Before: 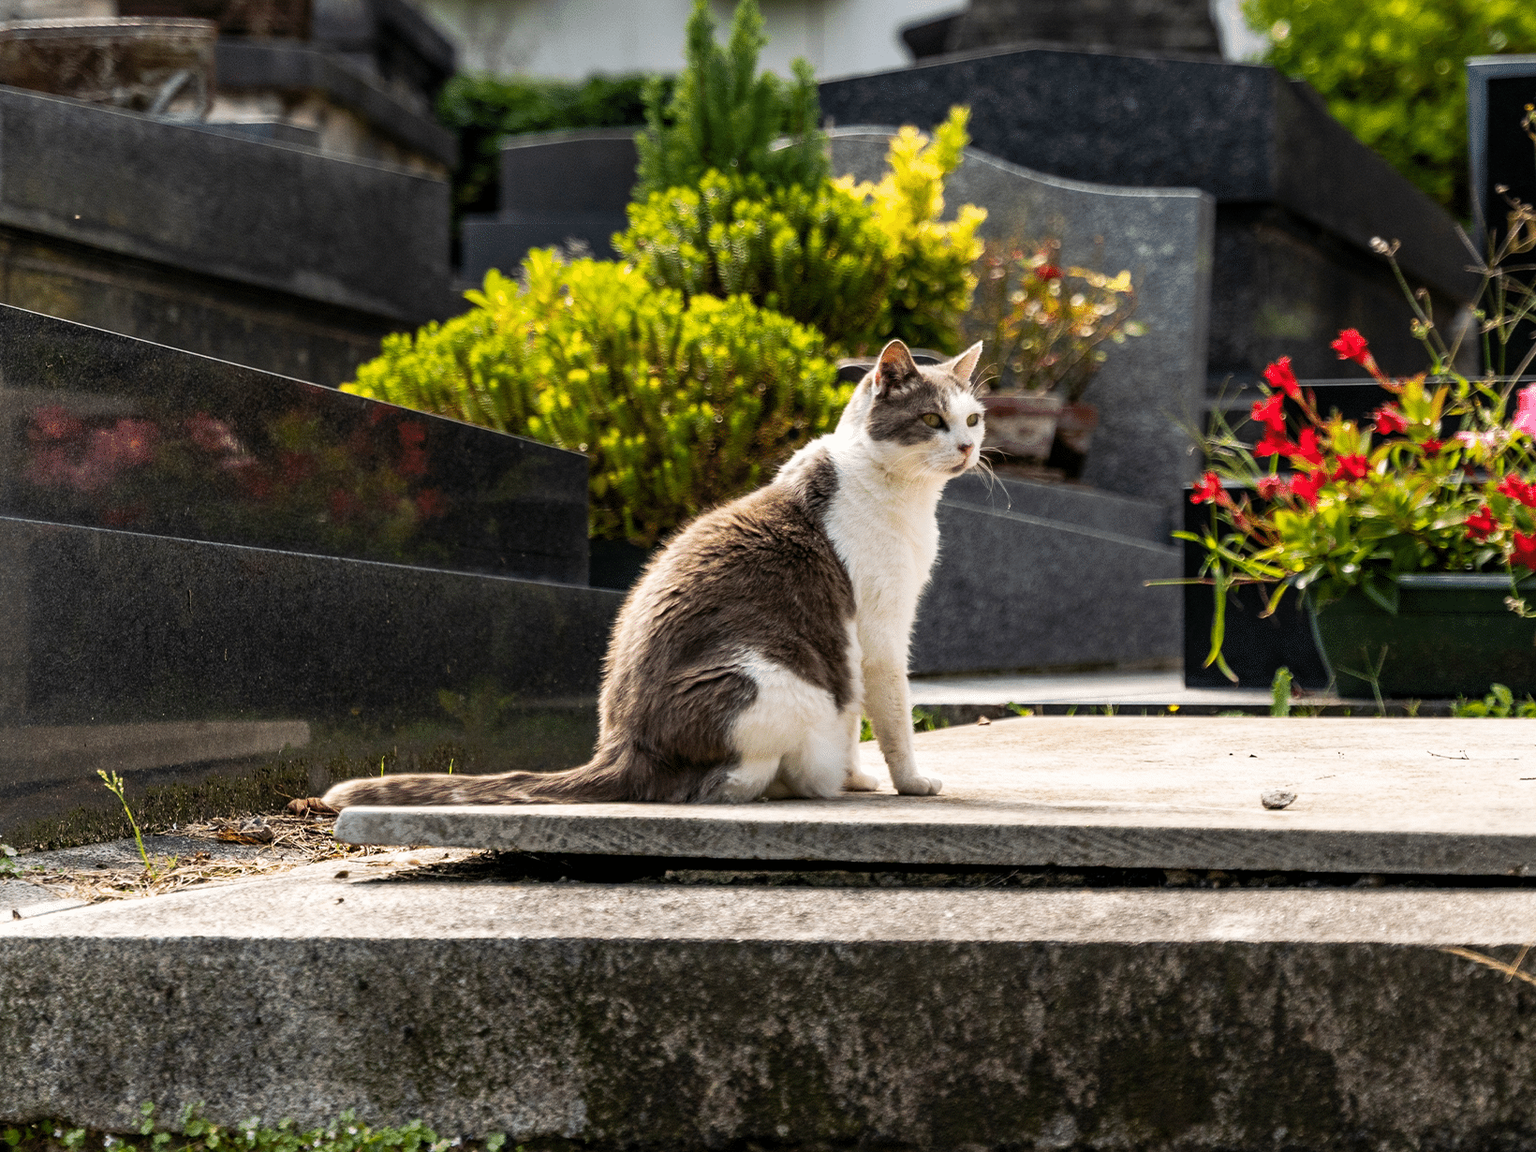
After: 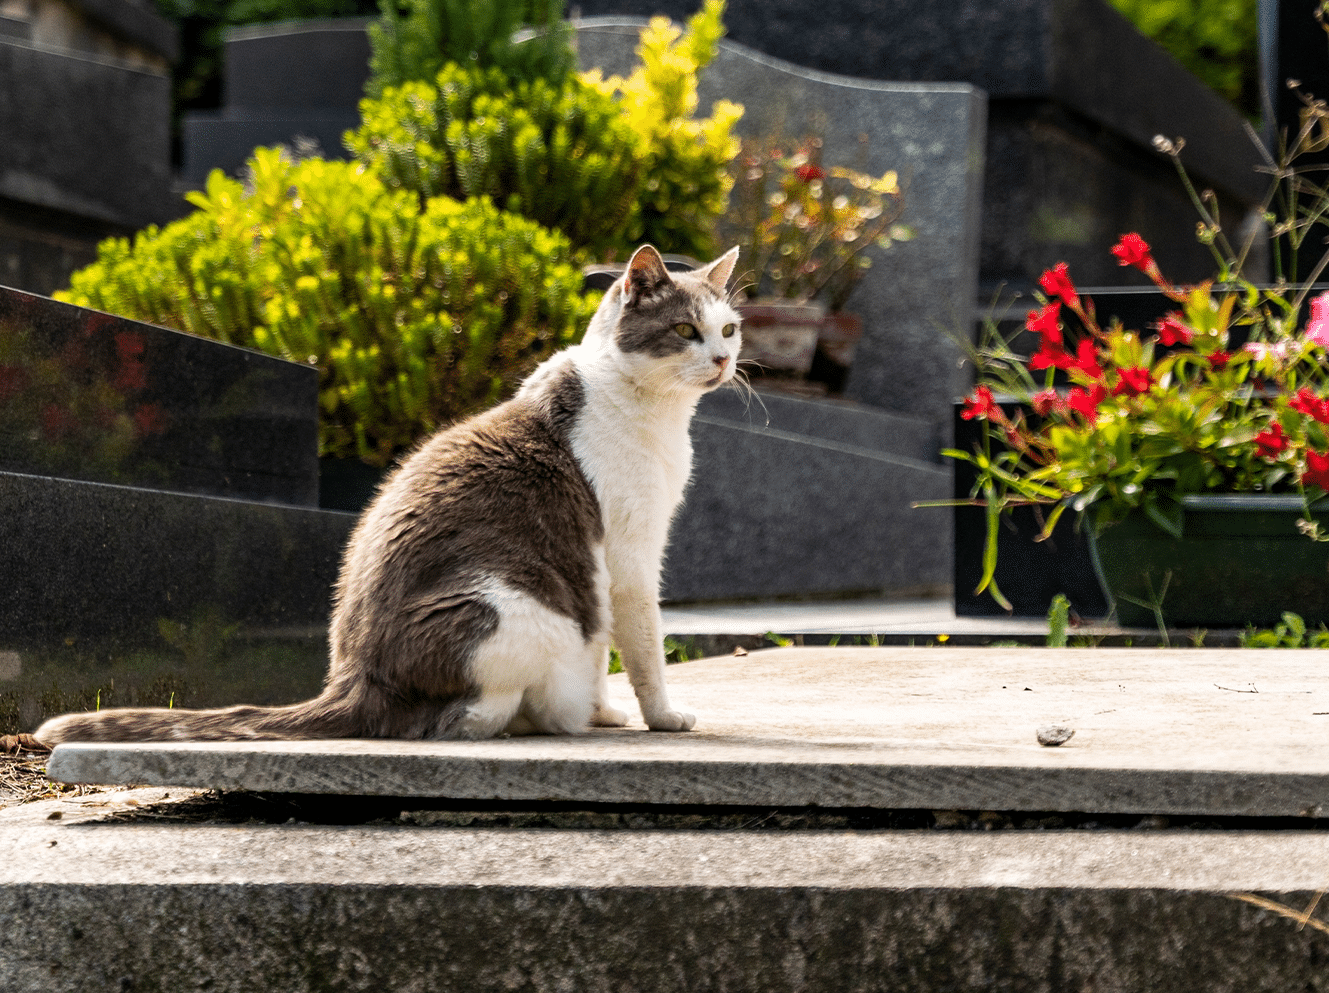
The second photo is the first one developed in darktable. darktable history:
crop: left 18.958%, top 9.673%, right 0%, bottom 9.581%
